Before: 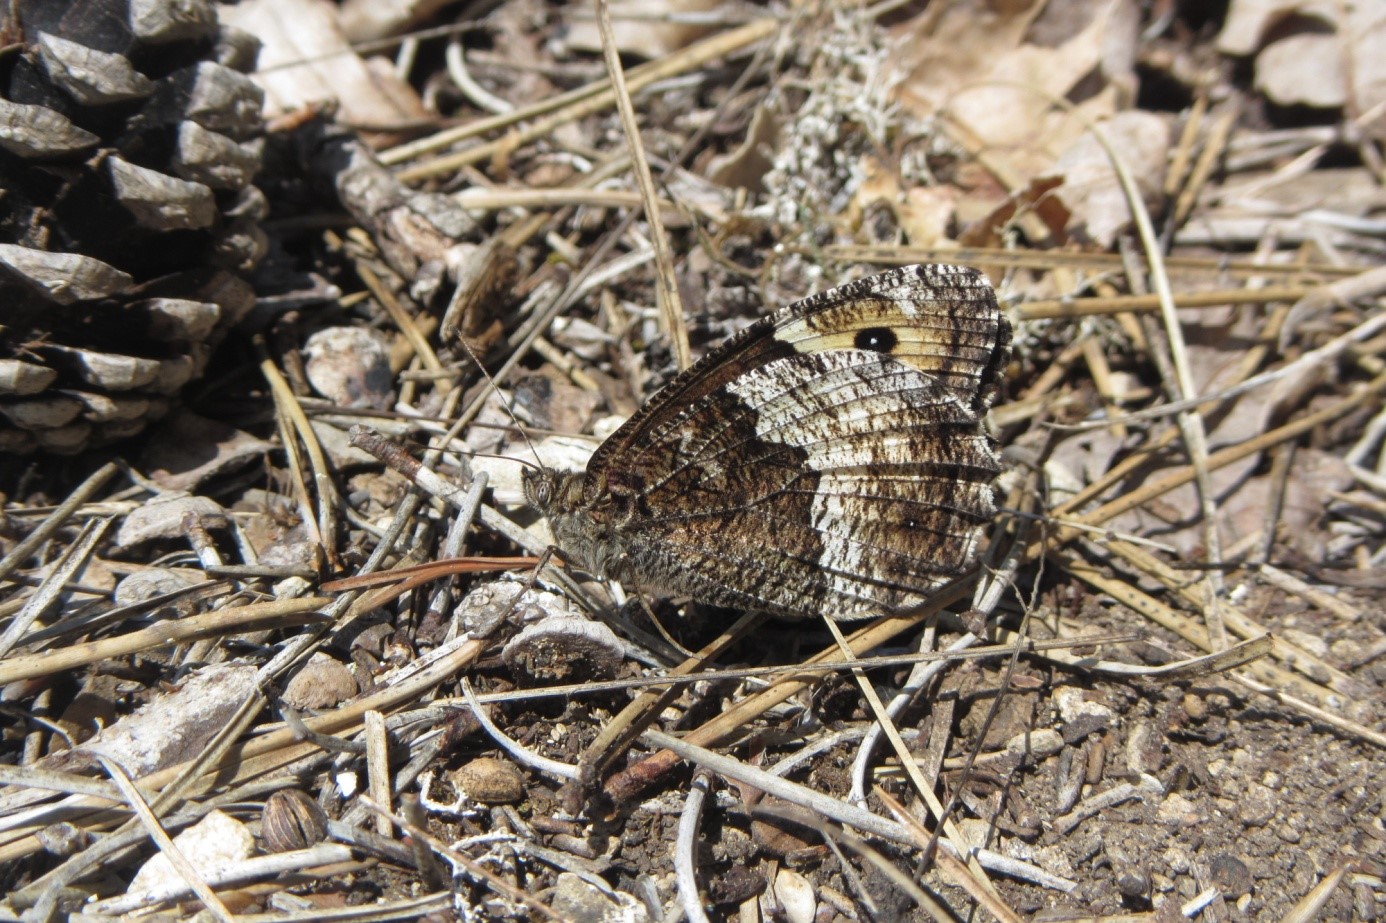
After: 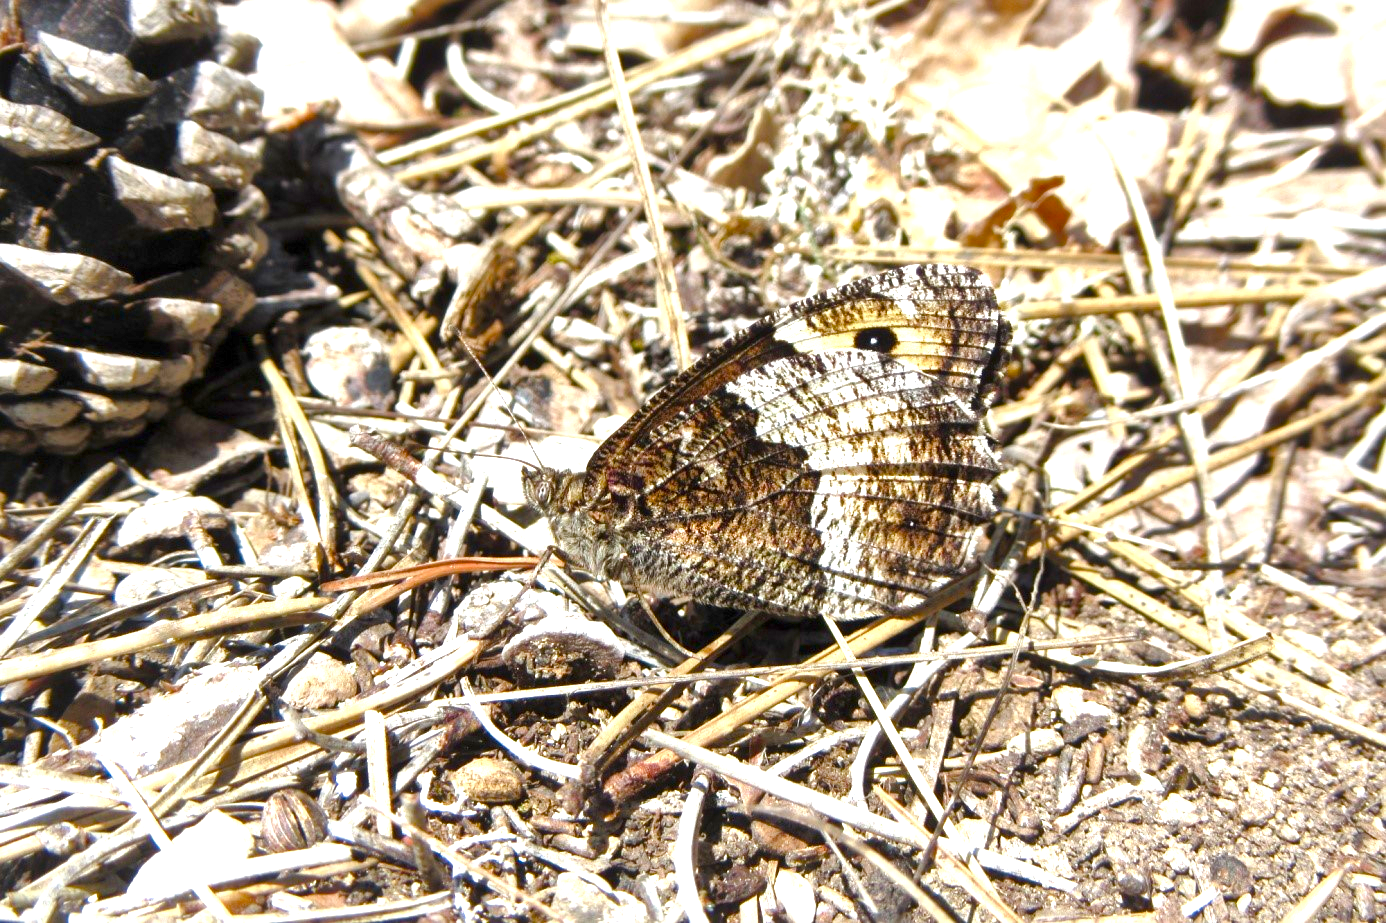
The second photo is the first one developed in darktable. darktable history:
exposure: exposure 1.164 EV, compensate highlight preservation false
color balance rgb: perceptual saturation grading › global saturation 54.654%, perceptual saturation grading › highlights -50.34%, perceptual saturation grading › mid-tones 39.412%, perceptual saturation grading › shadows 31.217%, global vibrance 9.486%
local contrast: mode bilateral grid, contrast 20, coarseness 49, detail 178%, midtone range 0.2
